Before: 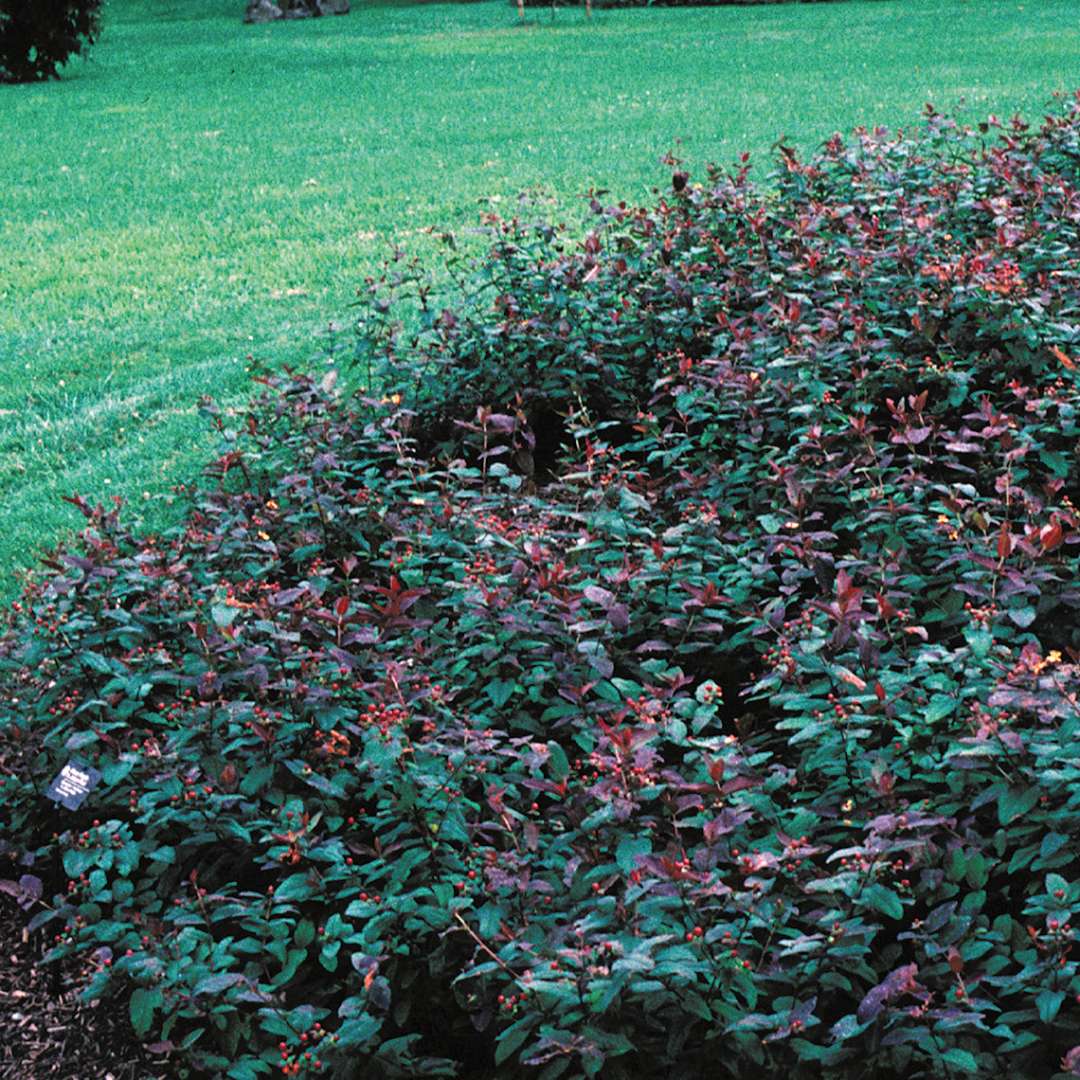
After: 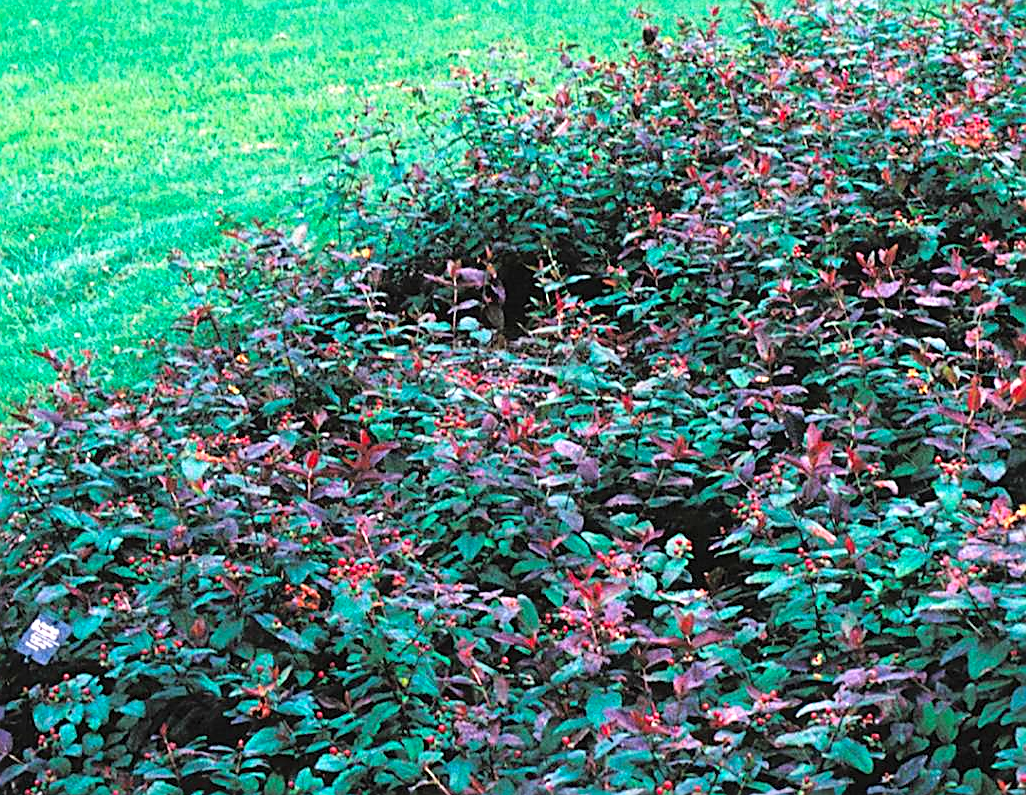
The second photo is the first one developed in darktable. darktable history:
contrast brightness saturation: contrast 0.069, brightness 0.179, saturation 0.405
tone equalizer: -8 EV -0.443 EV, -7 EV -0.378 EV, -6 EV -0.311 EV, -5 EV -0.262 EV, -3 EV 0.19 EV, -2 EV 0.362 EV, -1 EV 0.397 EV, +0 EV 0.4 EV
sharpen: on, module defaults
crop and rotate: left 2.873%, top 13.559%, right 2.111%, bottom 12.822%
